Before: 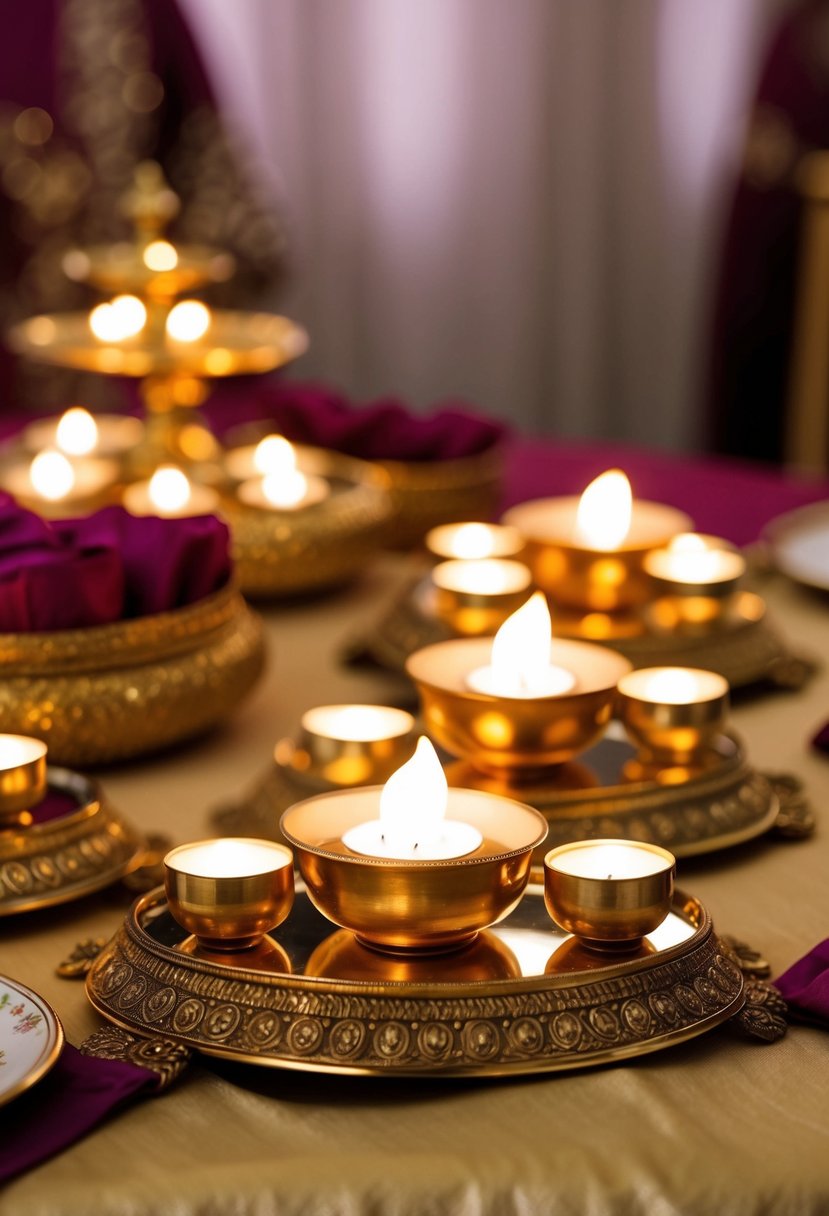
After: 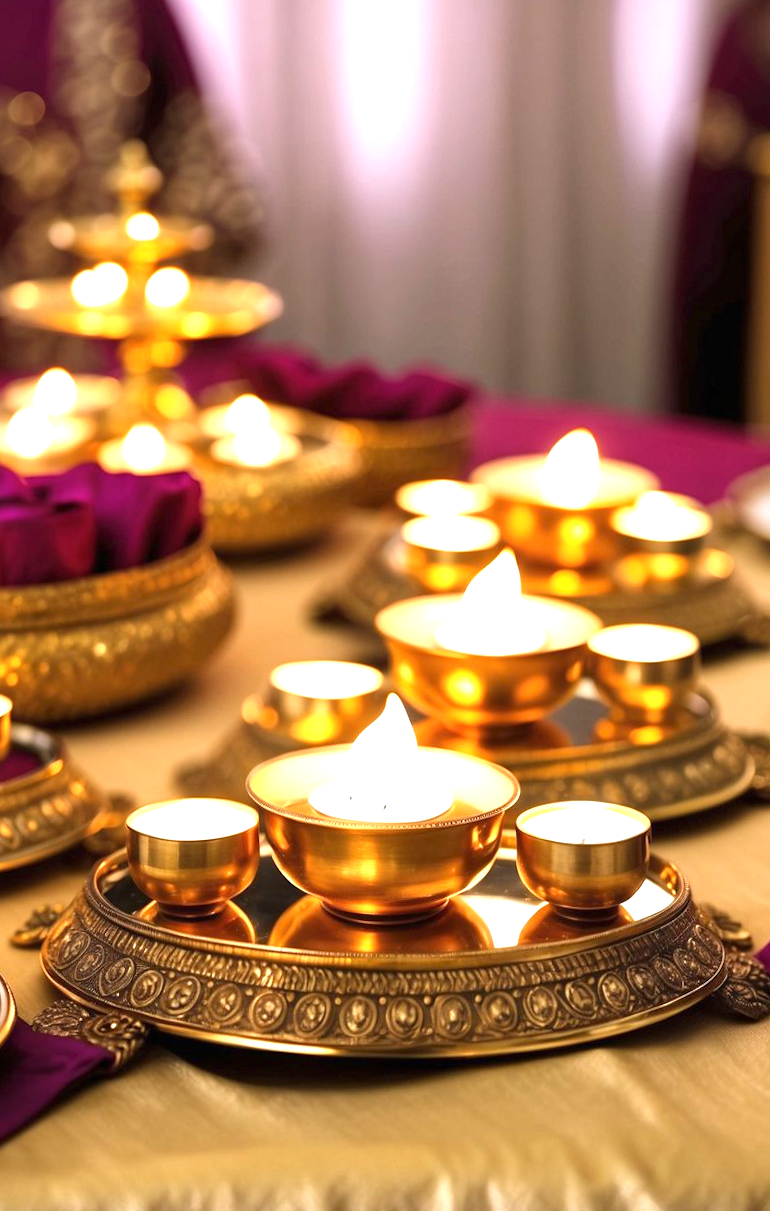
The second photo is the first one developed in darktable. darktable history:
exposure: black level correction 0, exposure 1.2 EV, compensate exposure bias true, compensate highlight preservation false
rotate and perspective: rotation 0.215°, lens shift (vertical) -0.139, crop left 0.069, crop right 0.939, crop top 0.002, crop bottom 0.996
